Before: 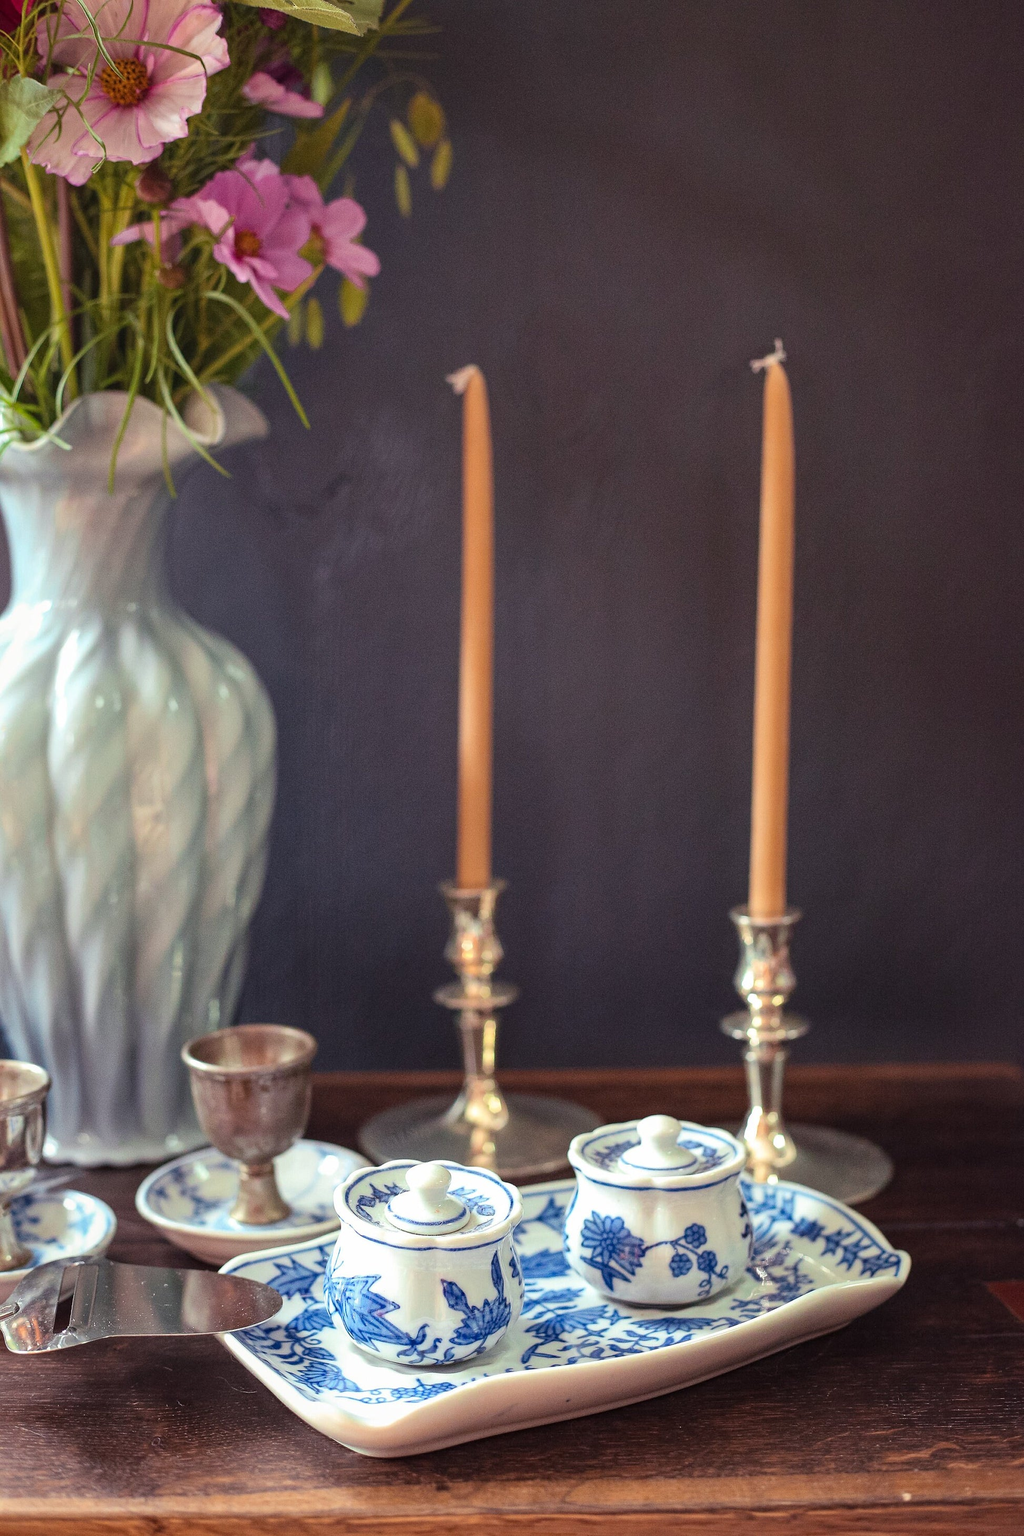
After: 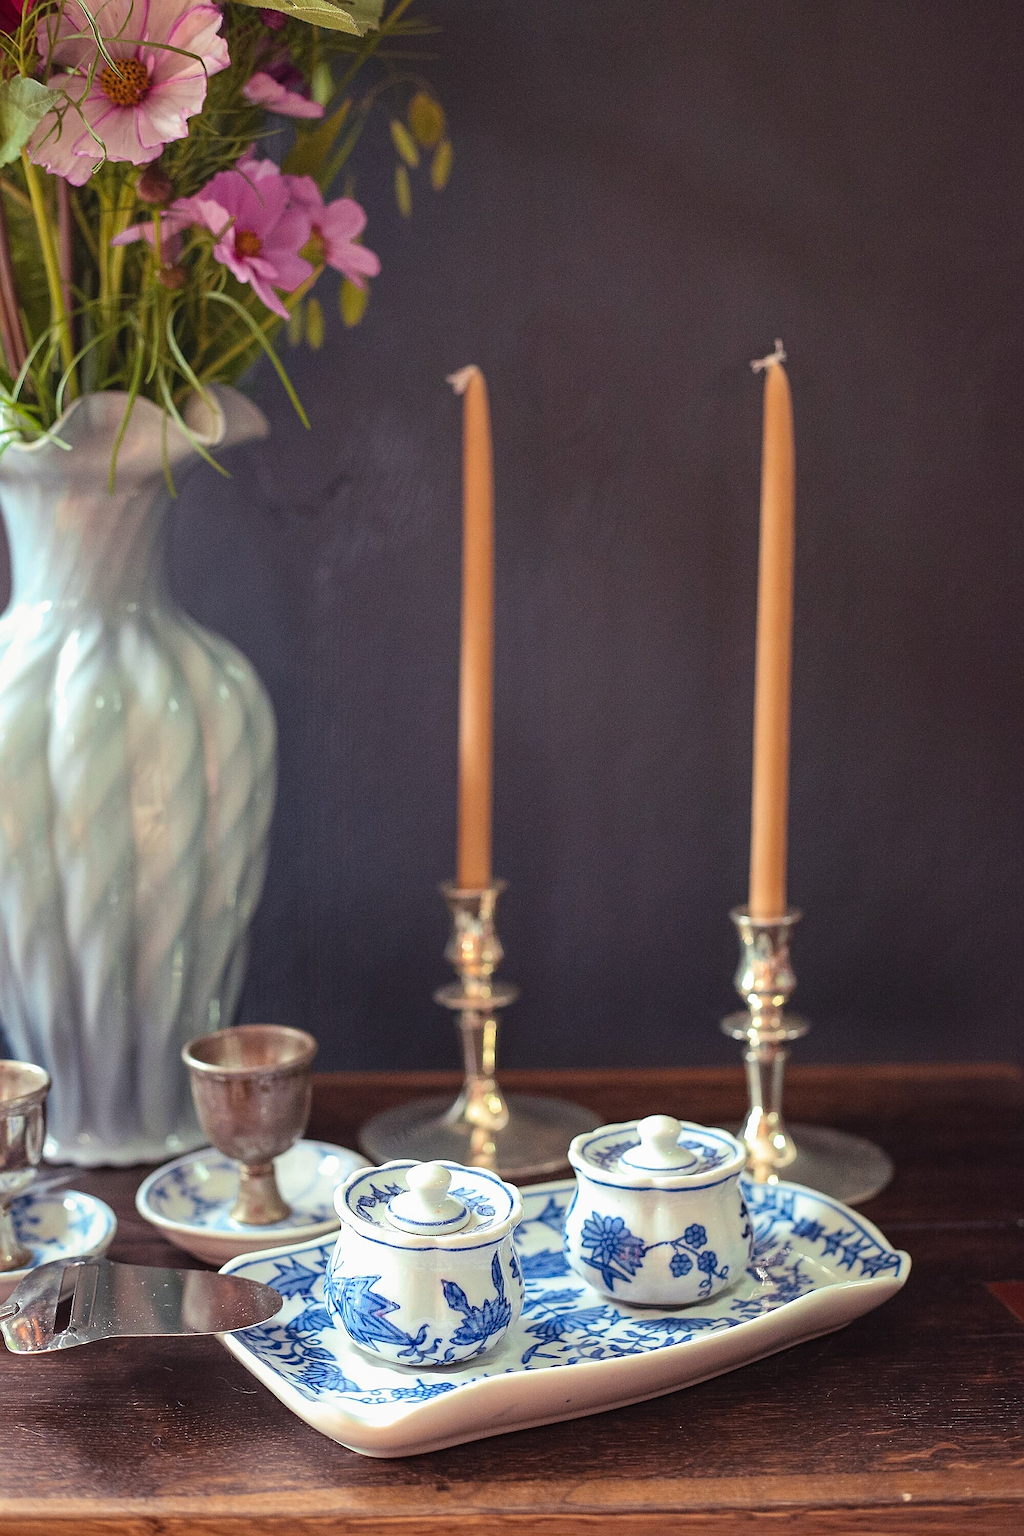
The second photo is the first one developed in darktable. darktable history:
local contrast: mode bilateral grid, contrast 100, coarseness 100, detail 91%, midtone range 0.2
sharpen: amount 0.49
